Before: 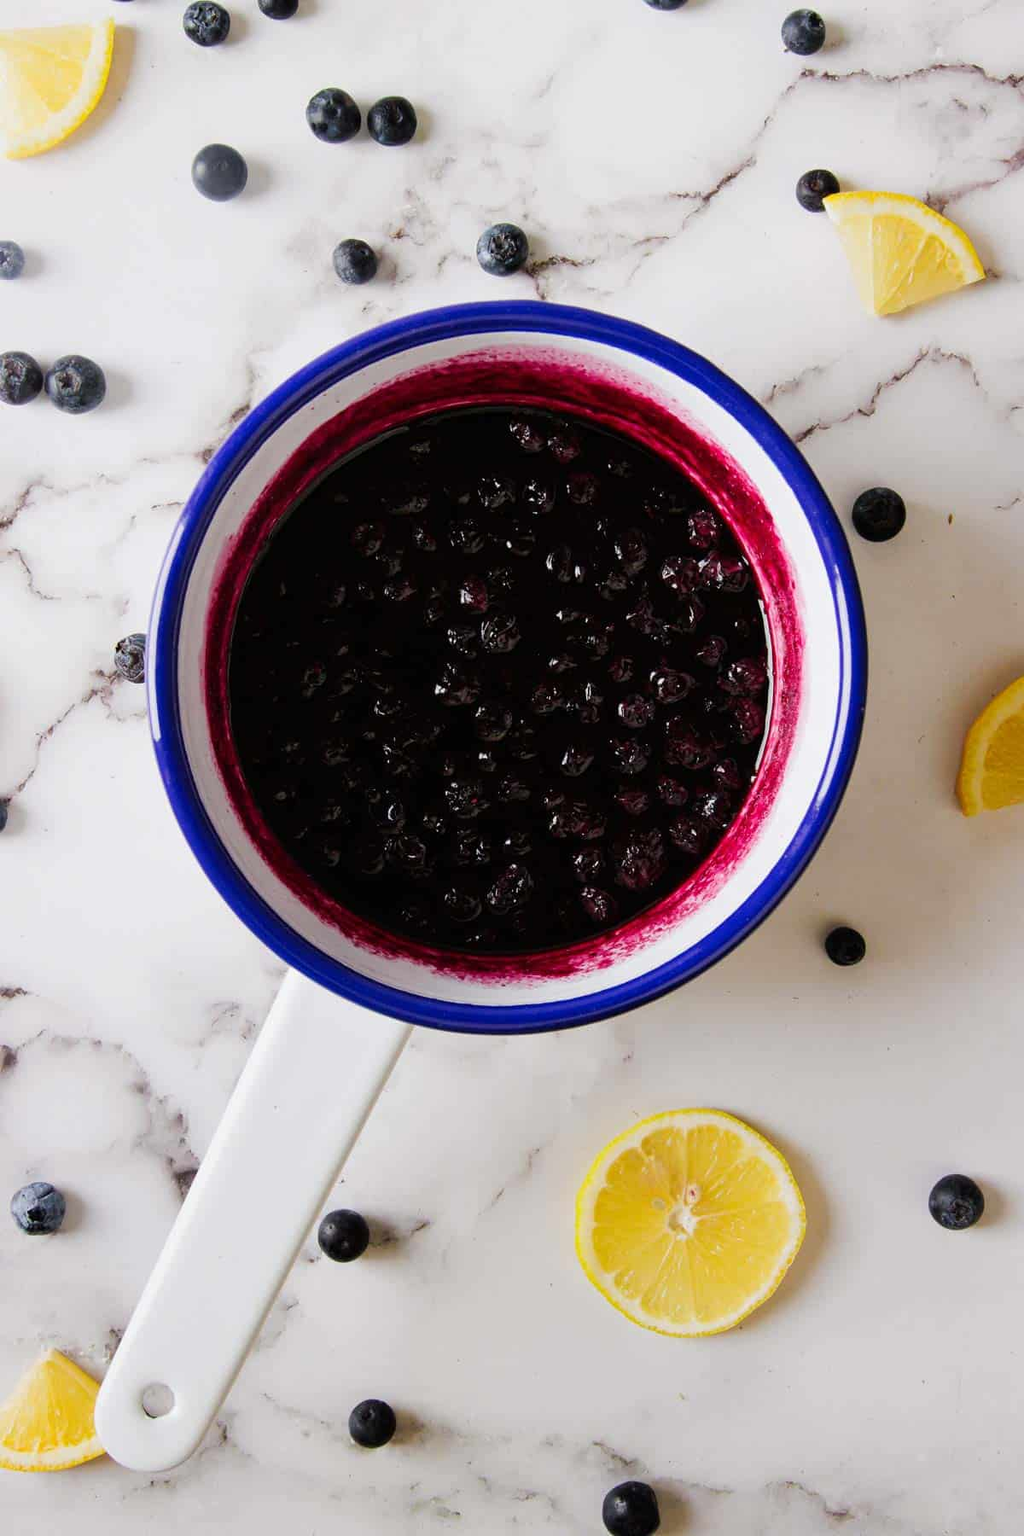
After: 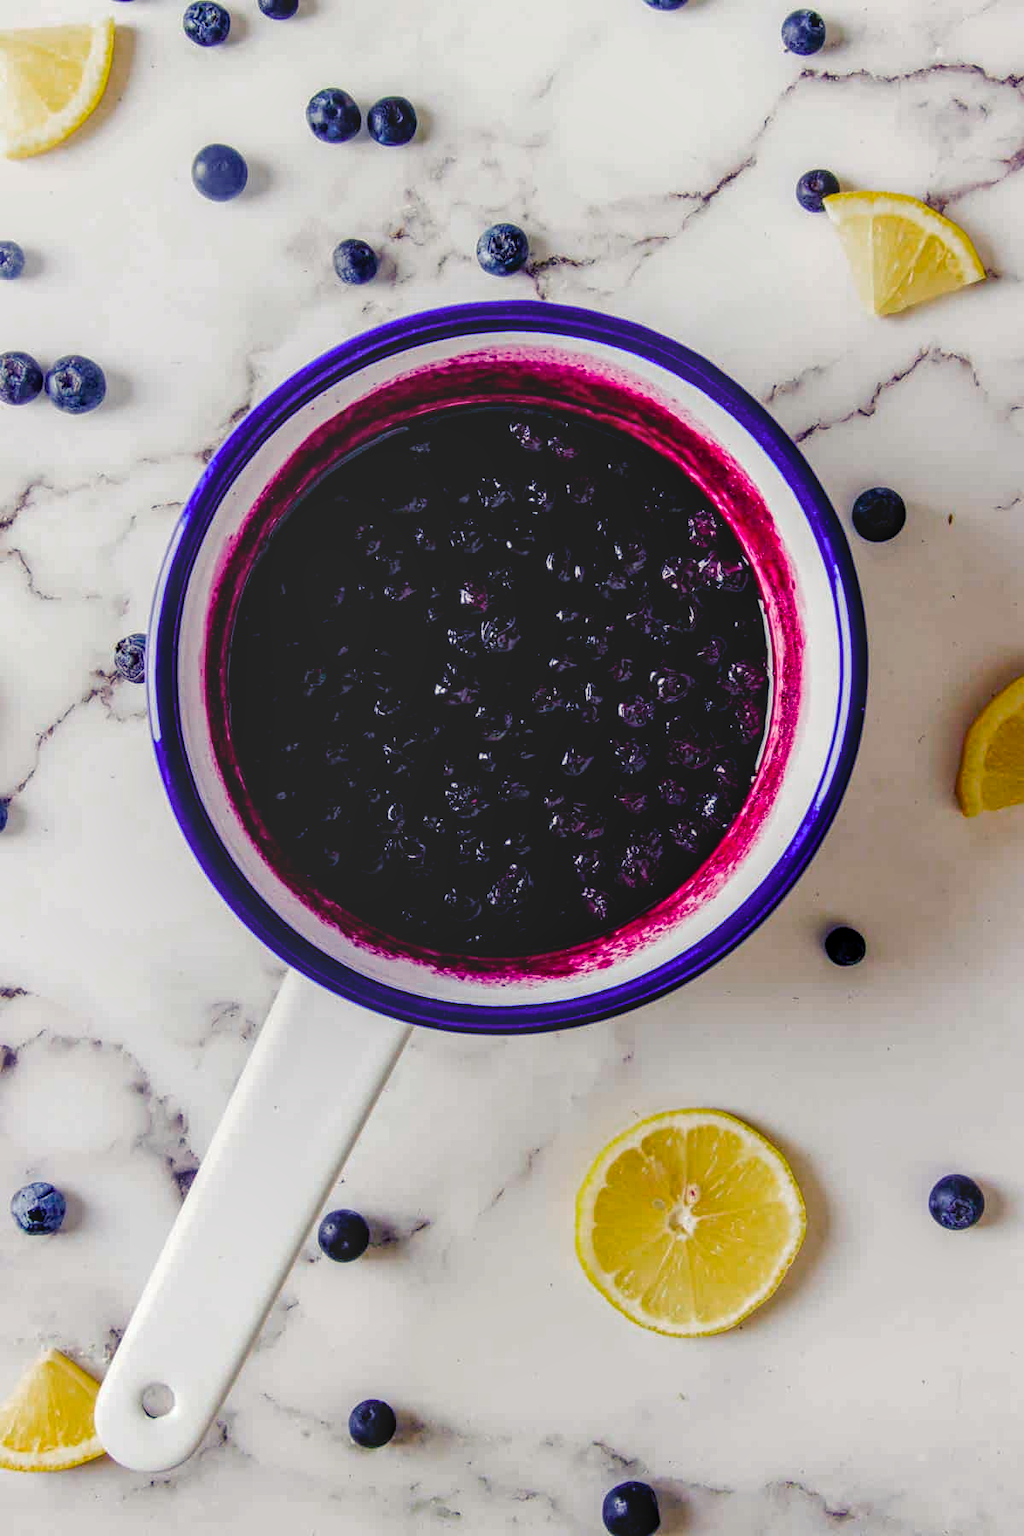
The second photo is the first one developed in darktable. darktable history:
local contrast: highlights 0%, shadows 0%, detail 133%
color zones: curves: ch0 [(0, 0.5) (0.143, 0.5) (0.286, 0.456) (0.429, 0.5) (0.571, 0.5) (0.714, 0.5) (0.857, 0.5) (1, 0.5)]; ch1 [(0, 0.5) (0.143, 0.5) (0.286, 0.422) (0.429, 0.5) (0.571, 0.5) (0.714, 0.5) (0.857, 0.5) (1, 0.5)]
color balance rgb: shadows lift › luminance -28.76%, shadows lift › chroma 15%, shadows lift › hue 270°, power › chroma 1%, power › hue 255°, highlights gain › luminance 7.14%, highlights gain › chroma 2%, highlights gain › hue 90°, global offset › luminance -0.29%, global offset › hue 260°, perceptual saturation grading › global saturation 20%, perceptual saturation grading › highlights -13.92%, perceptual saturation grading › shadows 50%
